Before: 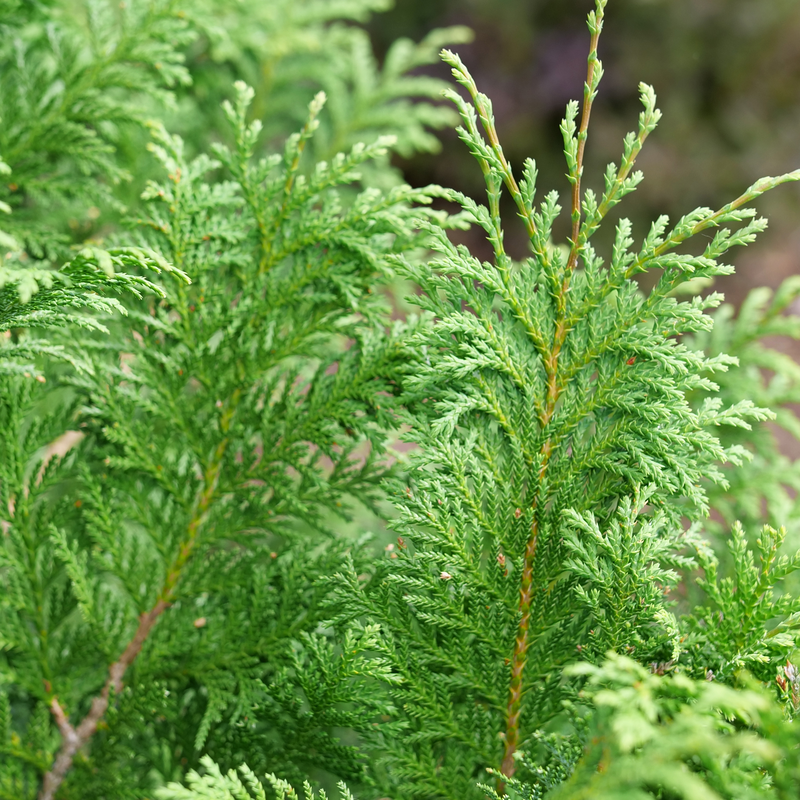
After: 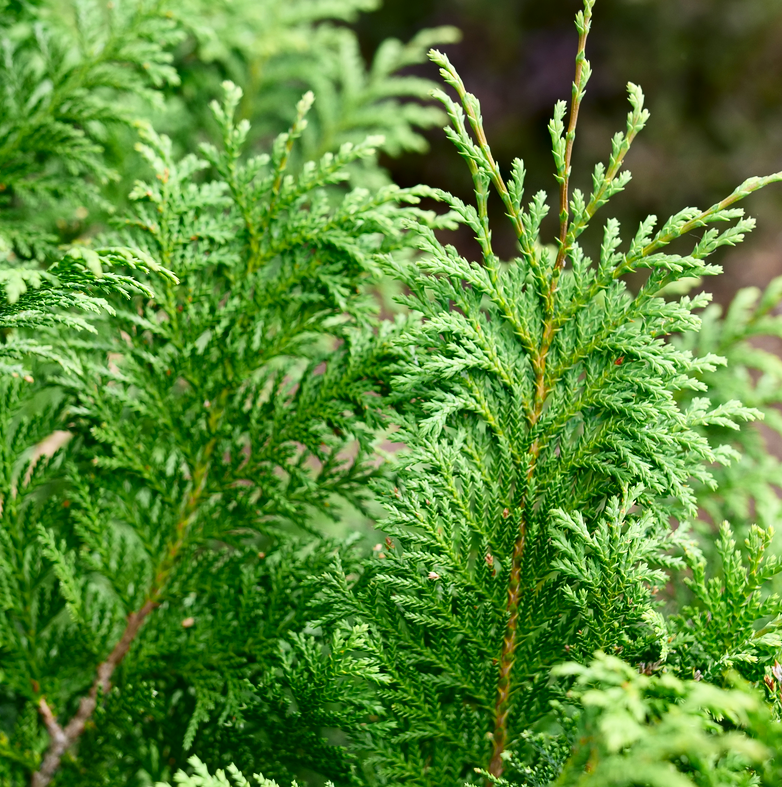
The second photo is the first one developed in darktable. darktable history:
crop and rotate: left 1.586%, right 0.592%, bottom 1.503%
contrast brightness saturation: contrast 0.197, brightness -0.107, saturation 0.101
